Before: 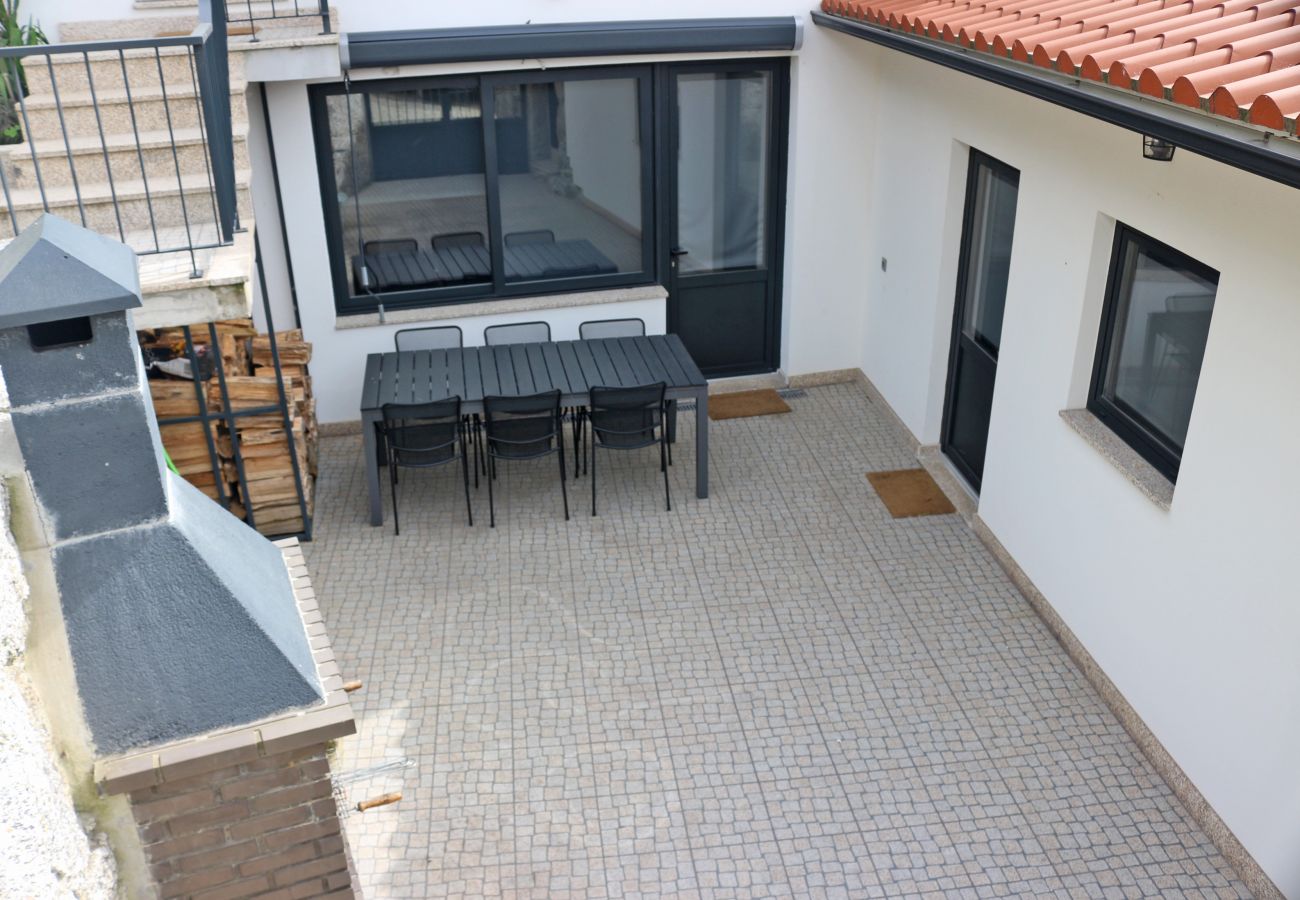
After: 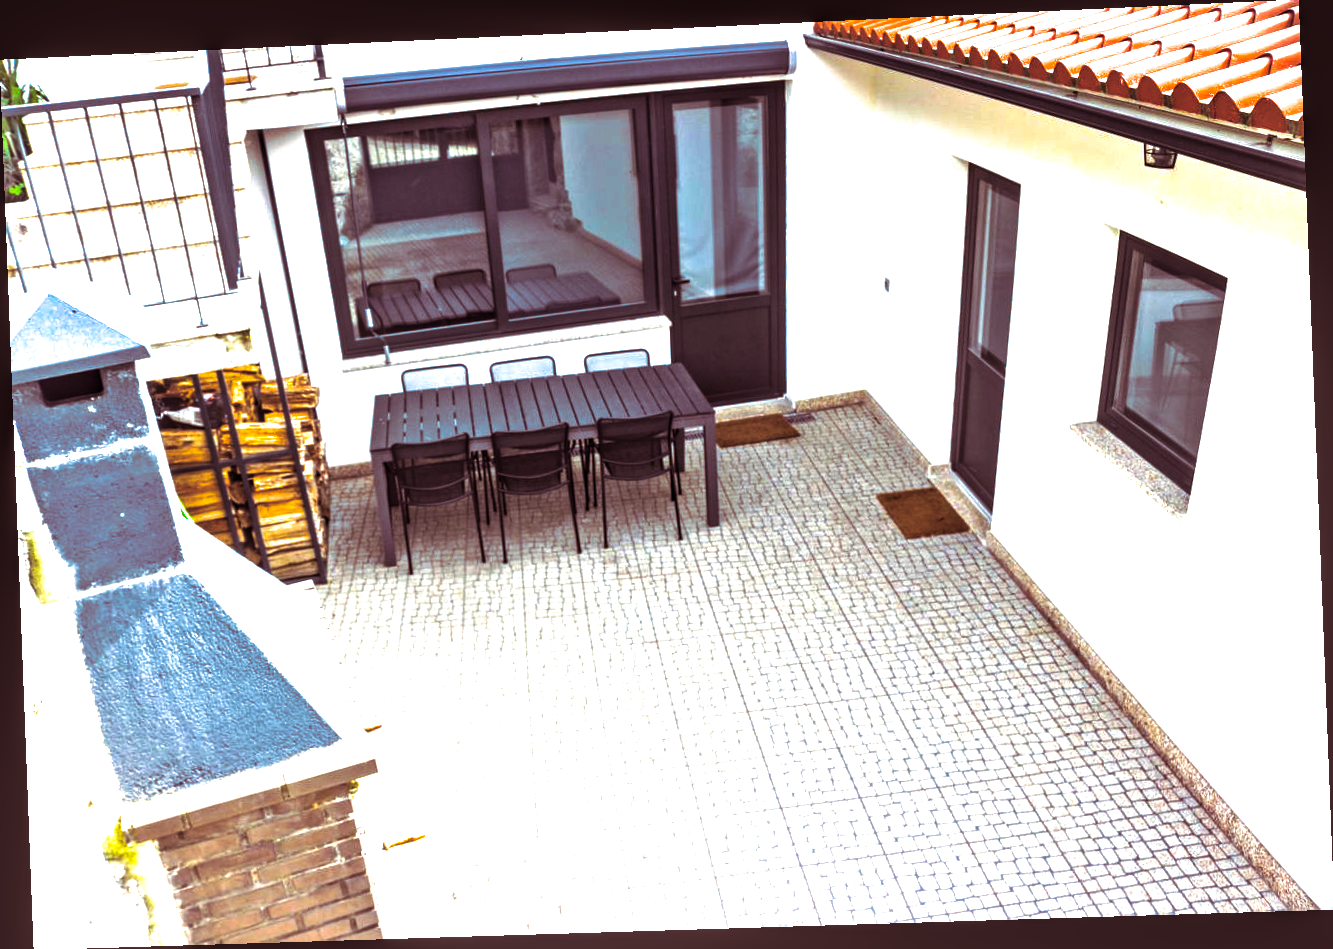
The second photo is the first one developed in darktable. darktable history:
split-toning: on, module defaults
color balance rgb: linear chroma grading › shadows -30%, linear chroma grading › global chroma 35%, perceptual saturation grading › global saturation 75%, perceptual saturation grading › shadows -30%, perceptual brilliance grading › highlights 75%, perceptual brilliance grading › shadows -30%, global vibrance 35%
rotate and perspective: rotation -2.22°, lens shift (horizontal) -0.022, automatic cropping off
local contrast: detail 142%
